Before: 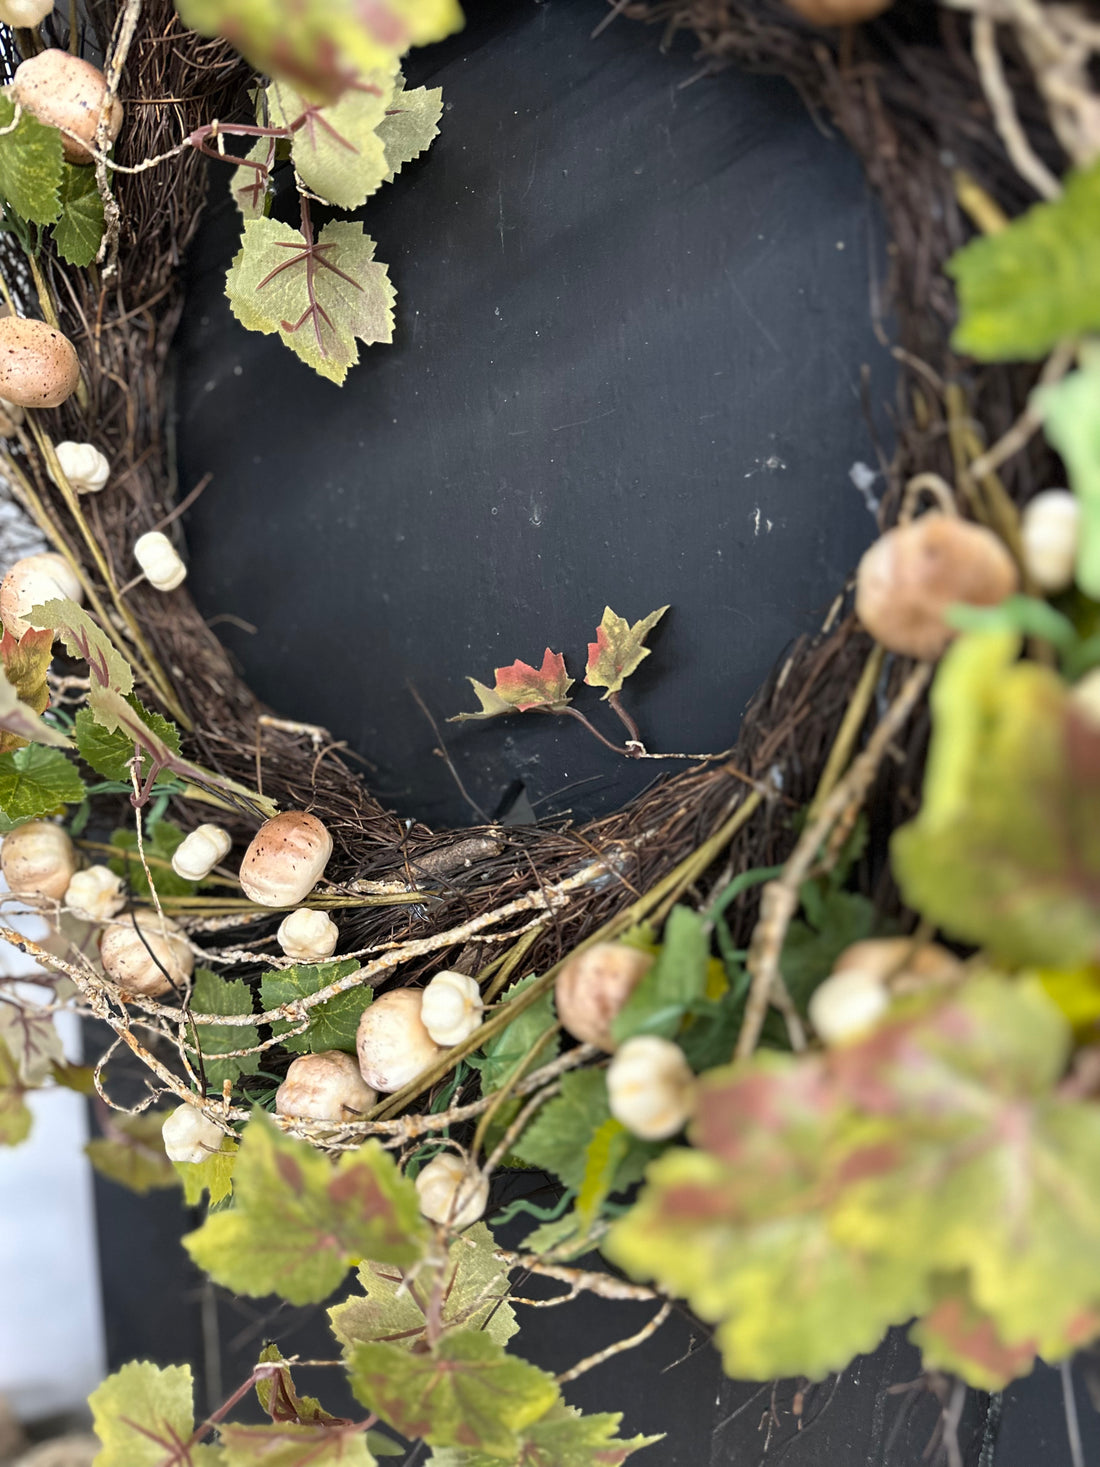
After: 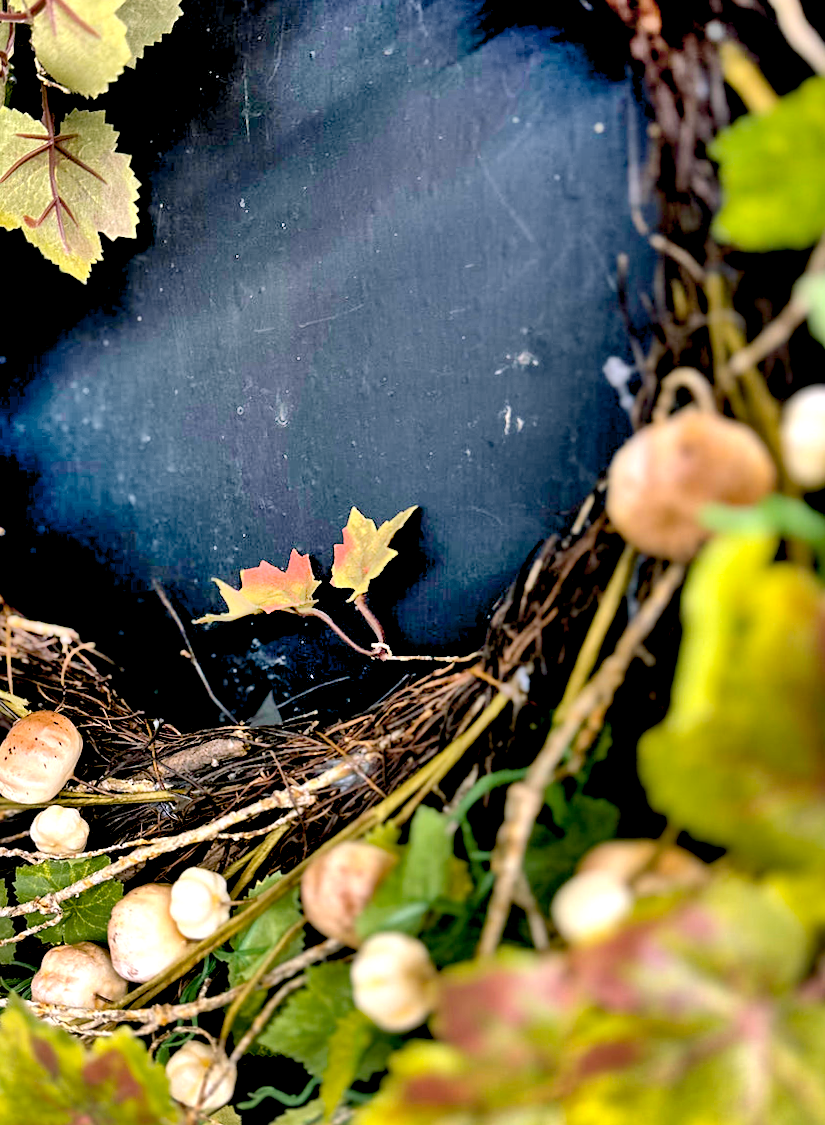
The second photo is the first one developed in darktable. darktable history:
shadows and highlights: shadows 75, highlights -60.85, soften with gaussian
color balance rgb: shadows lift › chroma 2%, shadows lift › hue 217.2°, power › chroma 0.25%, power › hue 60°, highlights gain › chroma 1.5%, highlights gain › hue 309.6°, global offset › luminance -0.5%, perceptual saturation grading › global saturation 15%, global vibrance 20%
crop and rotate: left 20.74%, top 7.912%, right 0.375%, bottom 13.378%
rotate and perspective: rotation 0.074°, lens shift (vertical) 0.096, lens shift (horizontal) -0.041, crop left 0.043, crop right 0.952, crop top 0.024, crop bottom 0.979
exposure: black level correction 0.031, exposure 0.304 EV, compensate highlight preservation false
